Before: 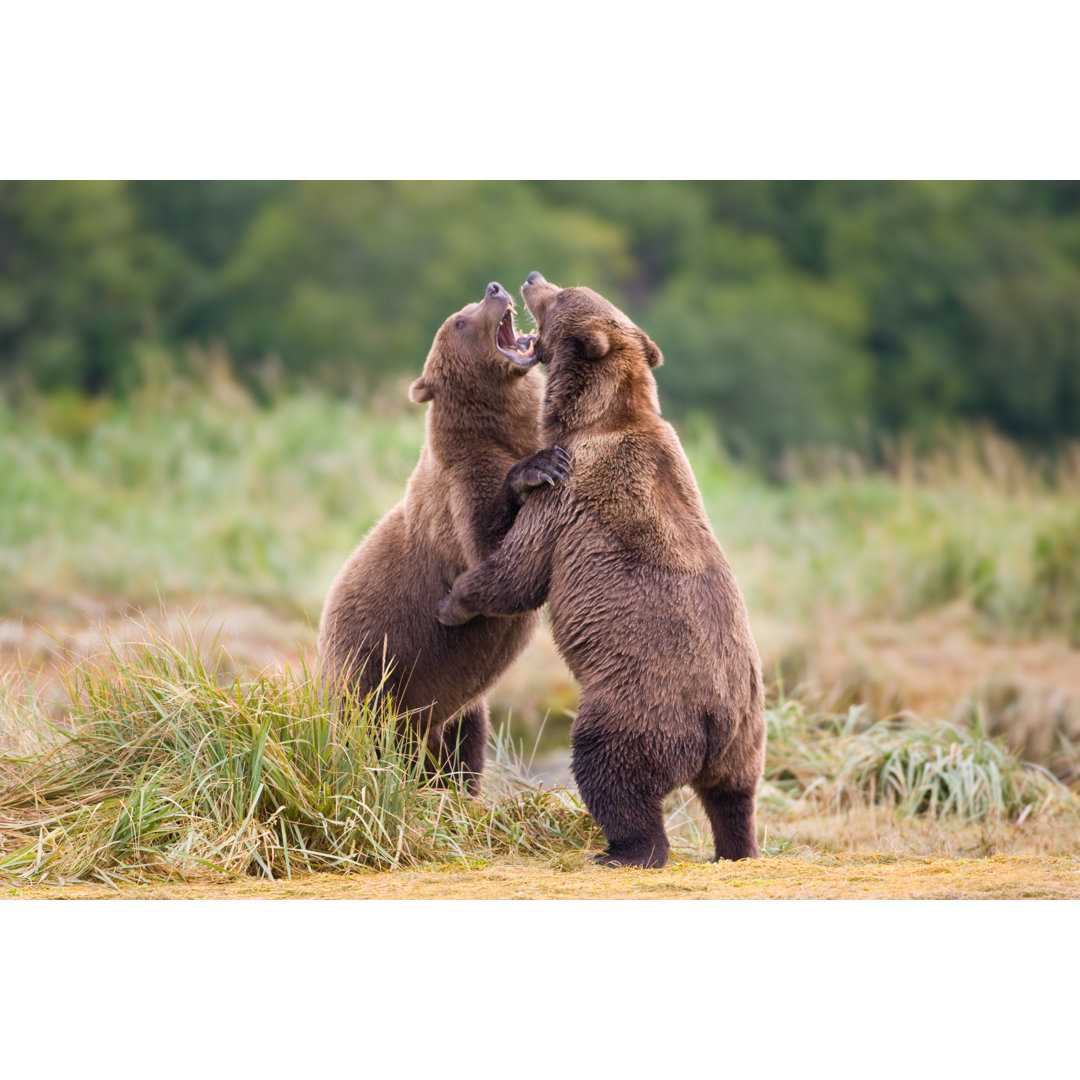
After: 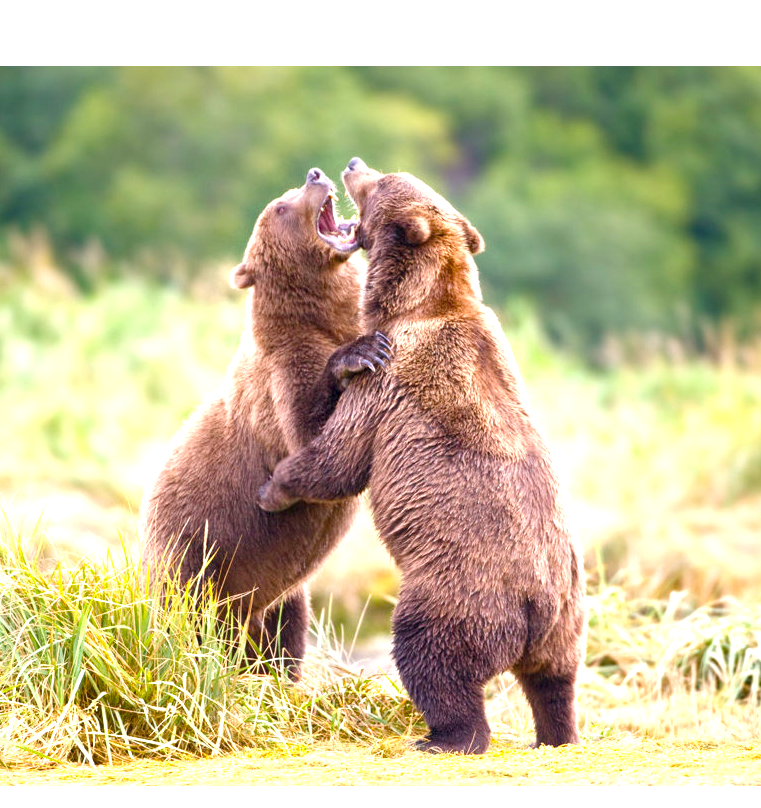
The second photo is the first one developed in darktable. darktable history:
crop and rotate: left 16.644%, top 10.634%, right 12.88%, bottom 14.462%
color balance rgb: perceptual saturation grading › global saturation 20%, perceptual saturation grading › highlights -13.978%, perceptual saturation grading › shadows 50.184%
local contrast: highlights 103%, shadows 102%, detail 120%, midtone range 0.2
exposure: black level correction 0, exposure 1.102 EV, compensate exposure bias true, compensate highlight preservation false
